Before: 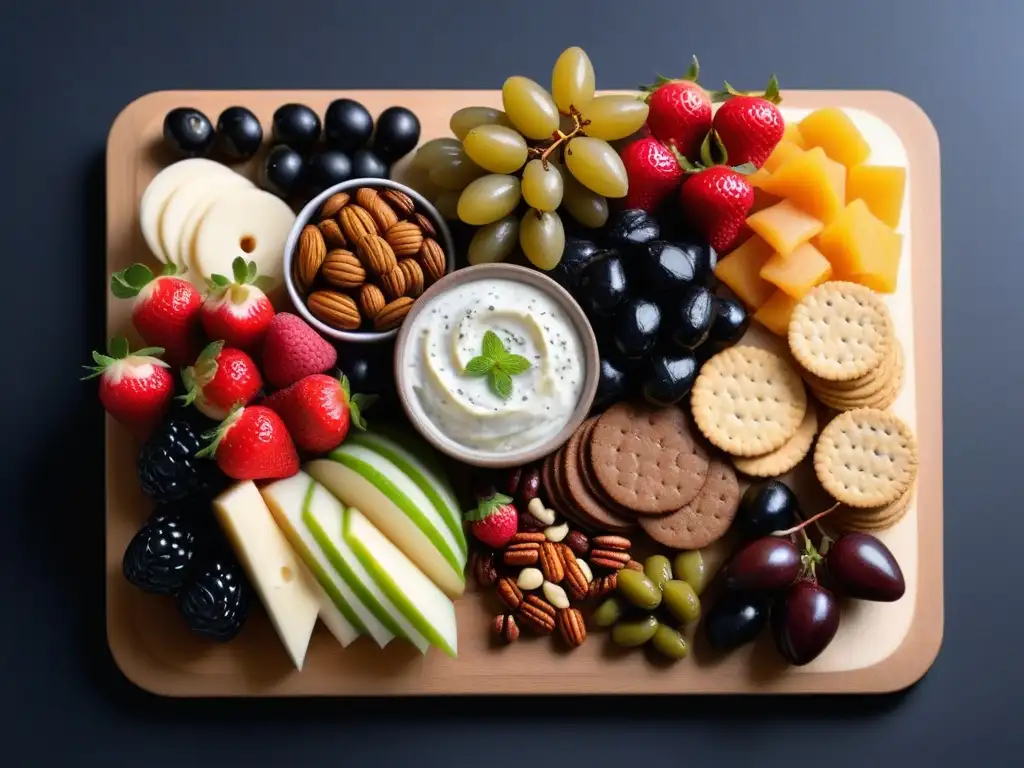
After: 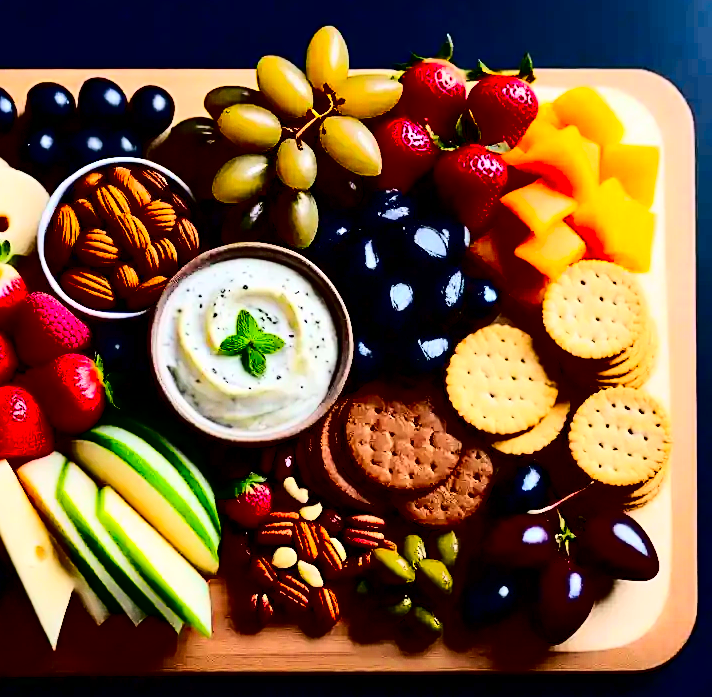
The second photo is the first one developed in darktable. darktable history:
crop and rotate: left 24.034%, top 2.838%, right 6.406%, bottom 6.299%
sharpen: on, module defaults
contrast brightness saturation: contrast 0.77, brightness -1, saturation 1
base curve: curves: ch0 [(0, 0) (0.262, 0.32) (0.722, 0.705) (1, 1)]
tone curve: curves: ch0 [(0, 0) (0.003, 0.003) (0.011, 0.011) (0.025, 0.025) (0.044, 0.044) (0.069, 0.069) (0.1, 0.099) (0.136, 0.135) (0.177, 0.177) (0.224, 0.224) (0.277, 0.276) (0.335, 0.334) (0.399, 0.398) (0.468, 0.467) (0.543, 0.547) (0.623, 0.626) (0.709, 0.712) (0.801, 0.802) (0.898, 0.898) (1, 1)], preserve colors none
